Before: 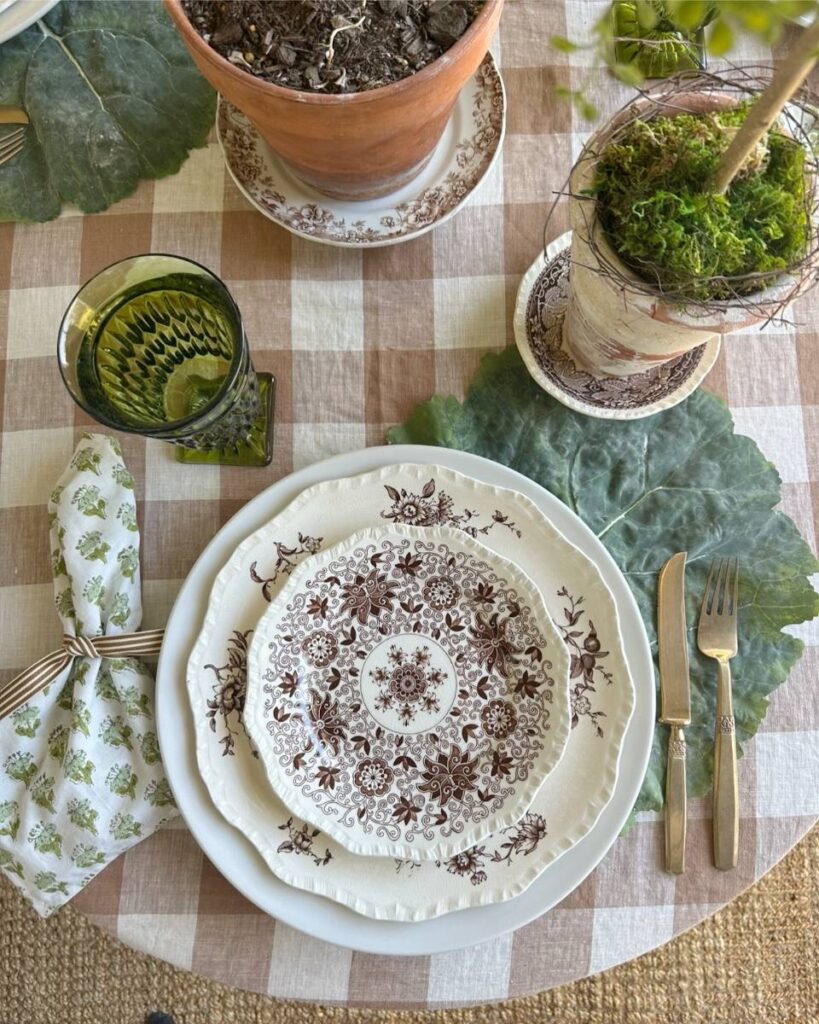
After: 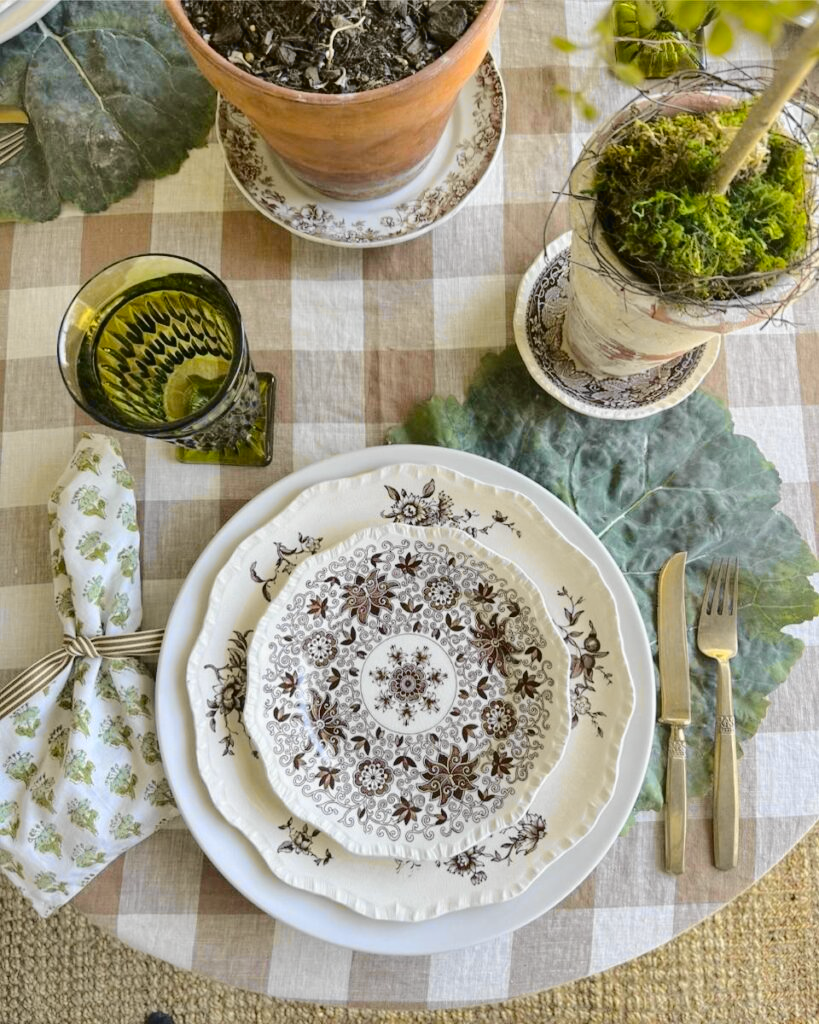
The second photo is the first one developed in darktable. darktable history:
tone curve: curves: ch0 [(0, 0.01) (0.097, 0.07) (0.204, 0.173) (0.447, 0.517) (0.539, 0.624) (0.733, 0.791) (0.879, 0.898) (1, 0.98)]; ch1 [(0, 0) (0.393, 0.415) (0.447, 0.448) (0.485, 0.494) (0.523, 0.509) (0.545, 0.541) (0.574, 0.561) (0.648, 0.674) (1, 1)]; ch2 [(0, 0) (0.369, 0.388) (0.449, 0.431) (0.499, 0.5) (0.521, 0.51) (0.53, 0.54) (0.564, 0.569) (0.674, 0.735) (1, 1)], color space Lab, independent channels, preserve colors none
shadows and highlights: shadows 10, white point adjustment 1, highlights -40
